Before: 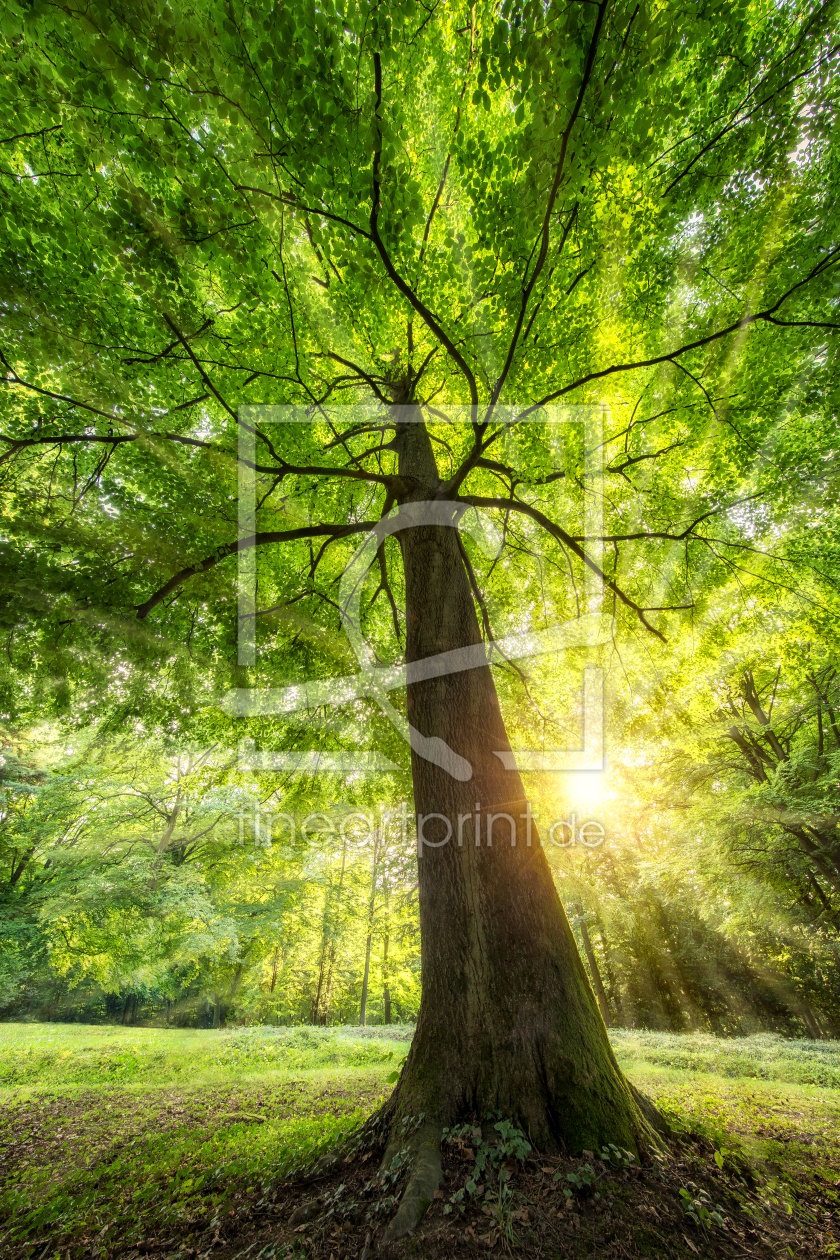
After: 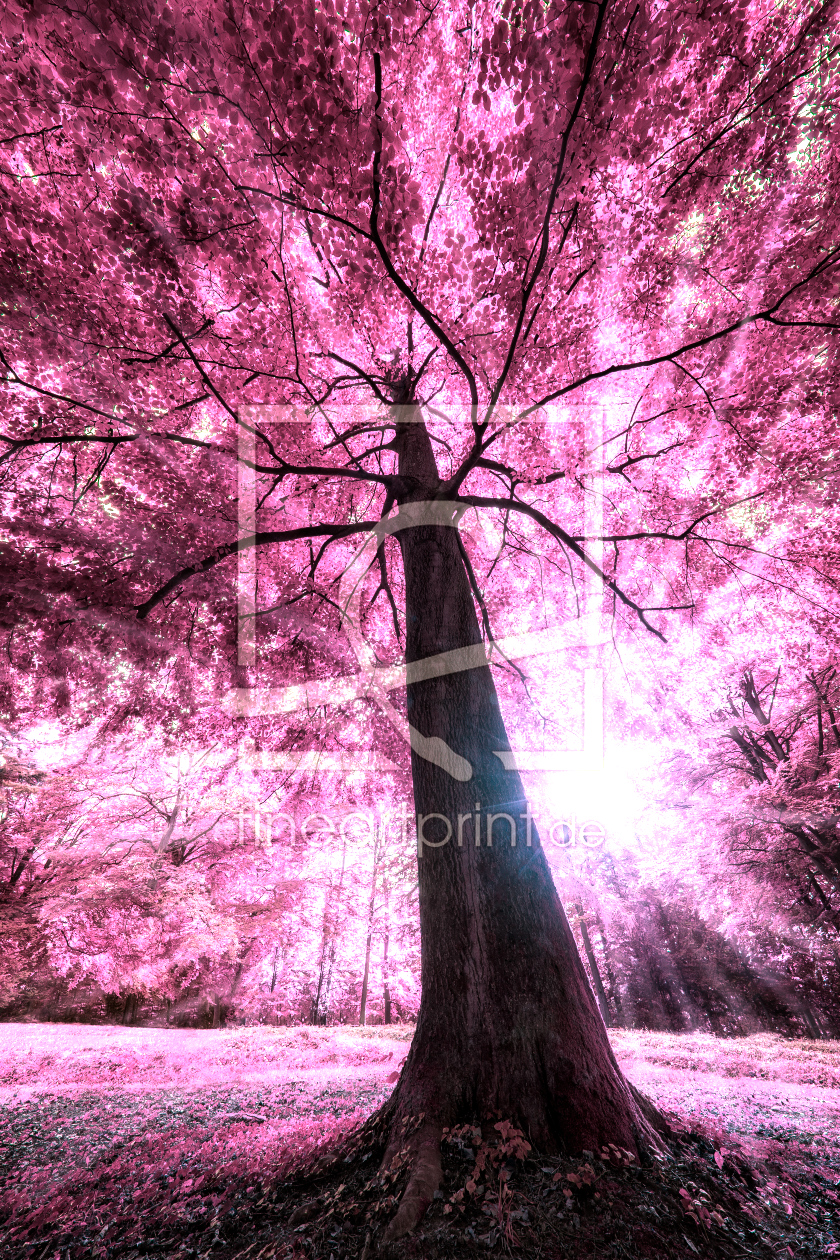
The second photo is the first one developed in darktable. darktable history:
color balance rgb: power › chroma 2.491%, power › hue 67.5°, highlights gain › chroma 3.094%, highlights gain › hue 78.5°, linear chroma grading › shadows -8.614%, linear chroma grading › global chroma 9.708%, perceptual saturation grading › global saturation 0.336%, hue shift -147.55°, contrast 34.671%, saturation formula JzAzBz (2021)
